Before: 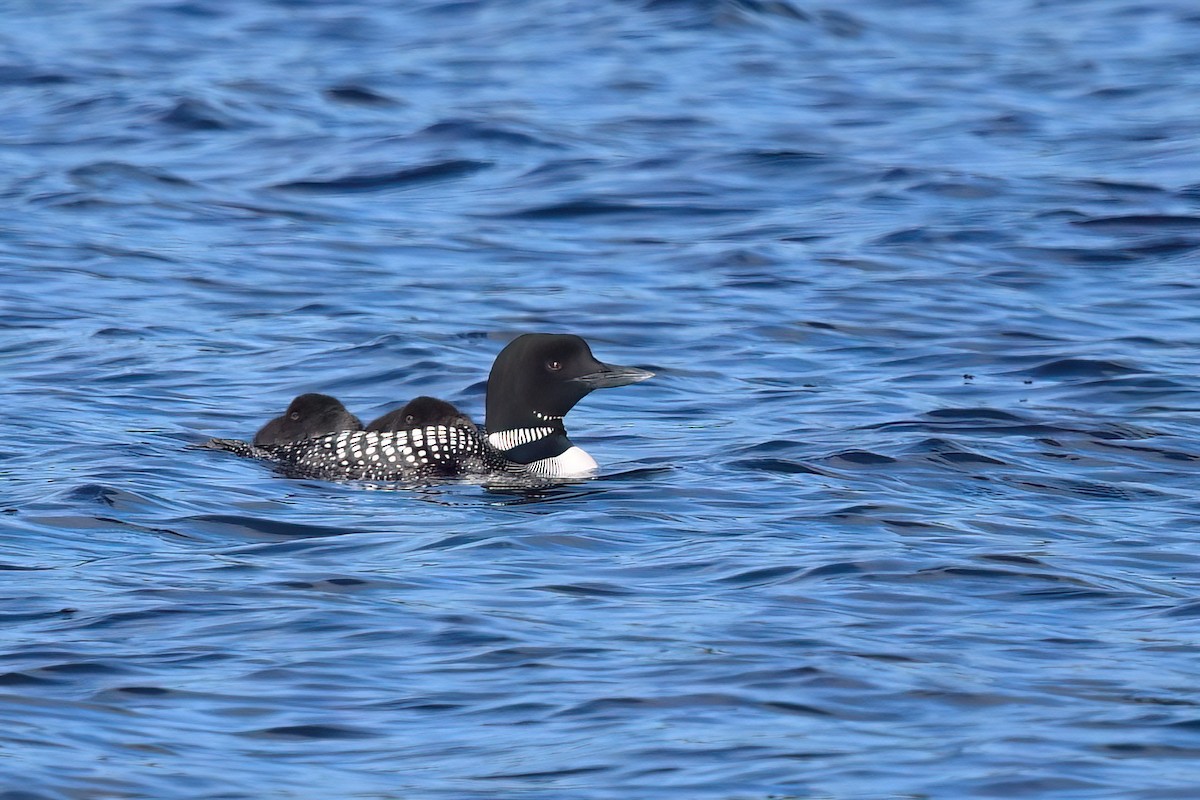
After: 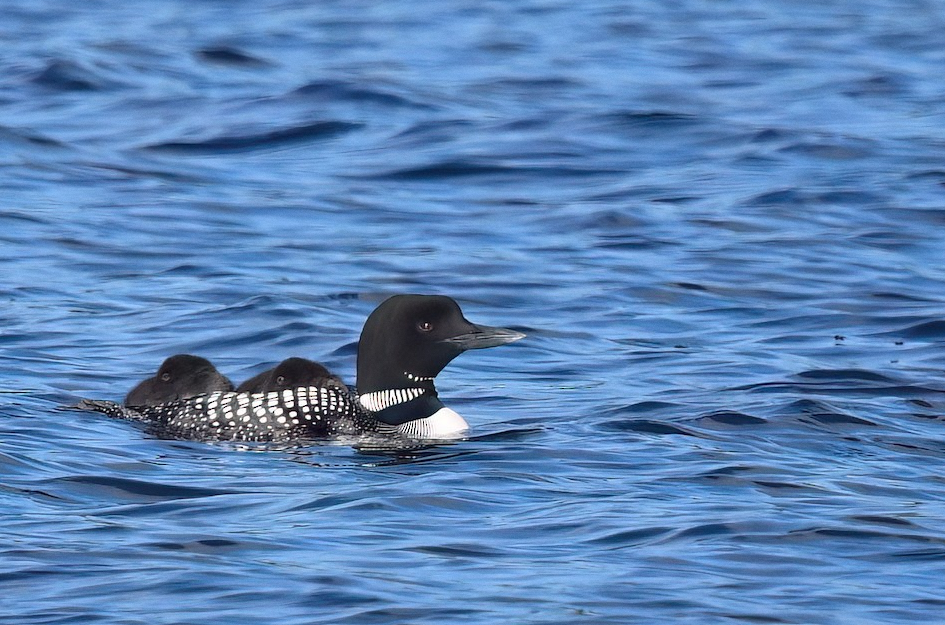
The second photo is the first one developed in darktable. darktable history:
crop and rotate: left 10.77%, top 5.1%, right 10.41%, bottom 16.76%
grain: coarseness 0.09 ISO, strength 10%
